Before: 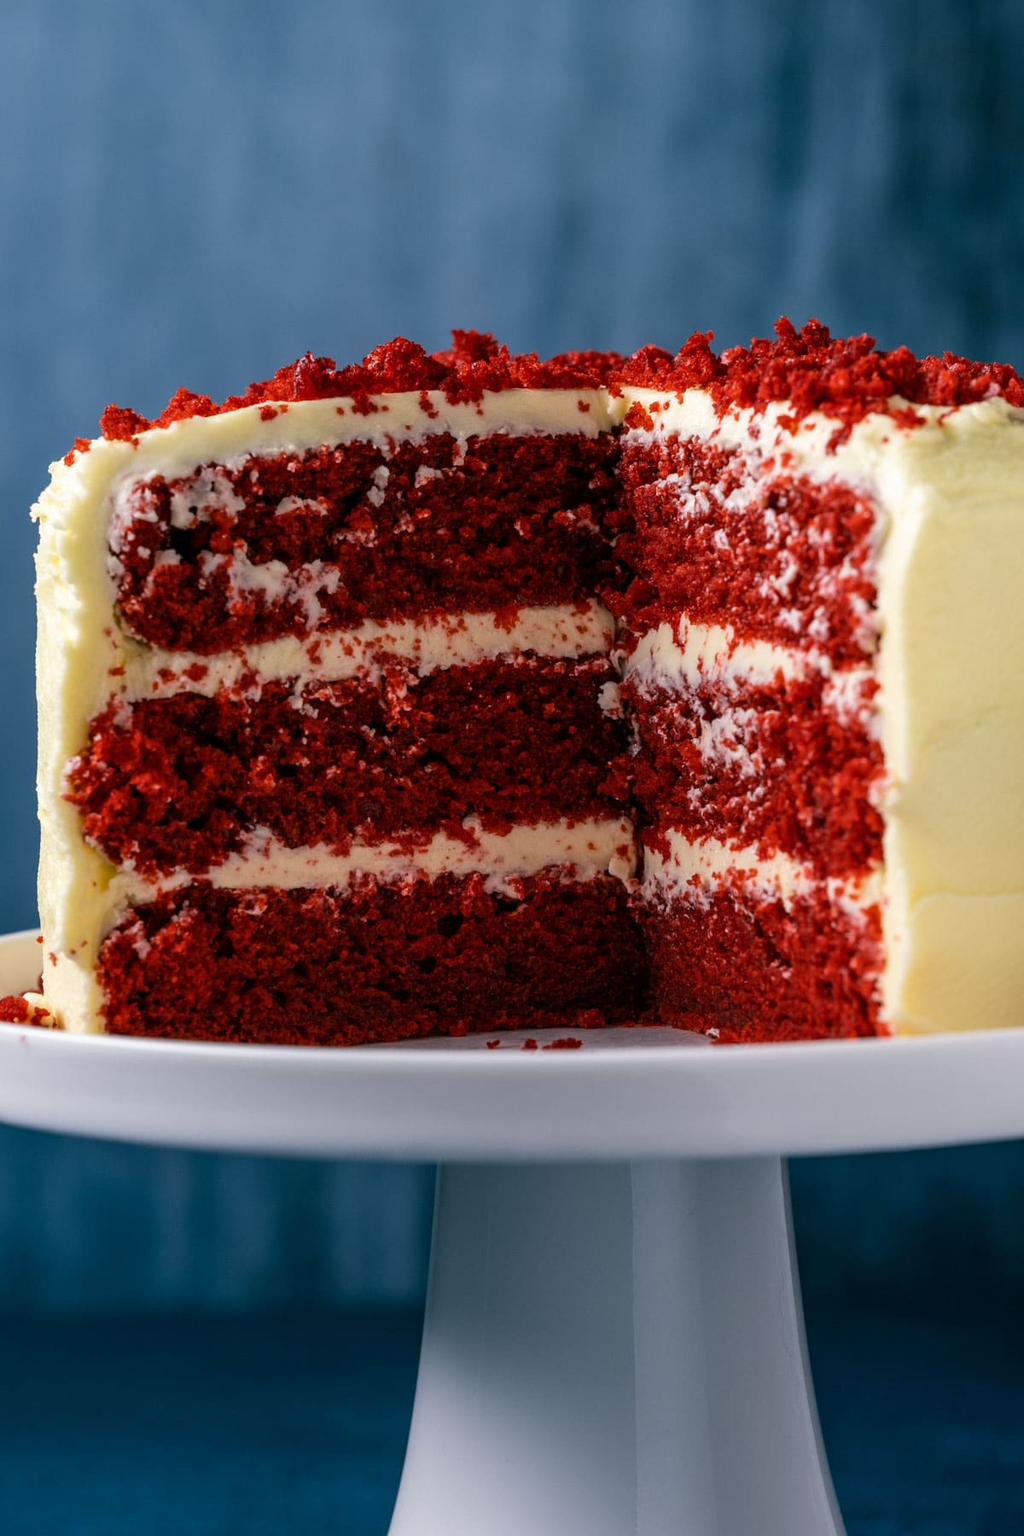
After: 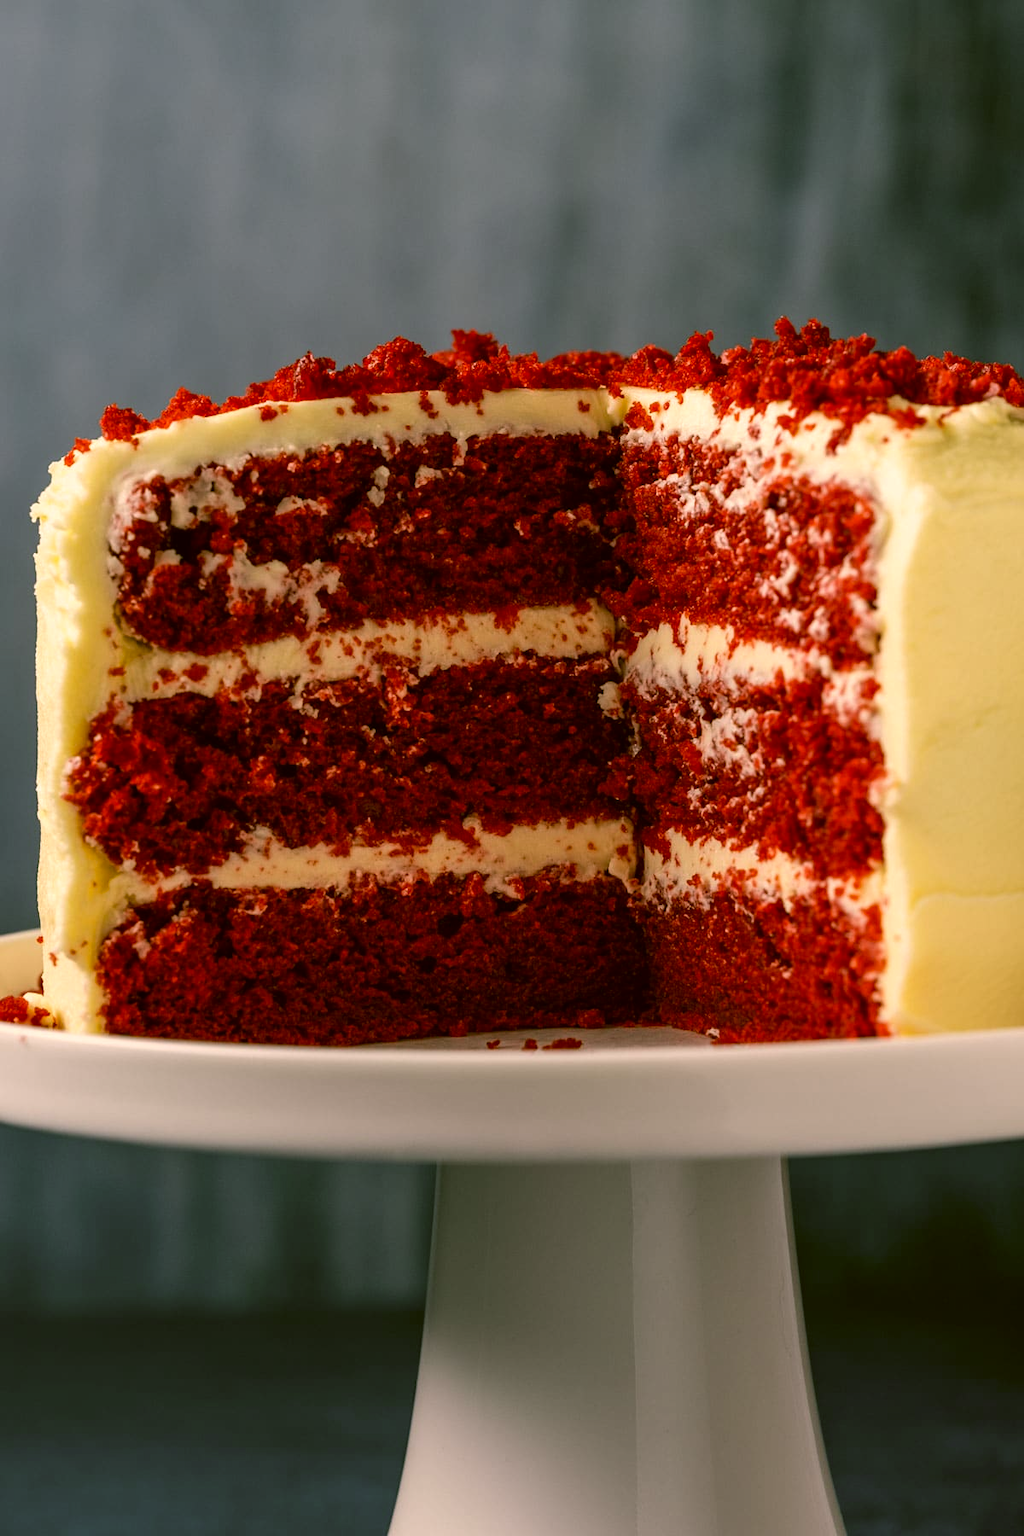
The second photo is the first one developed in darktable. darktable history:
color correction: highlights a* 8.21, highlights b* 15.53, shadows a* -0.441, shadows b* 26.21
